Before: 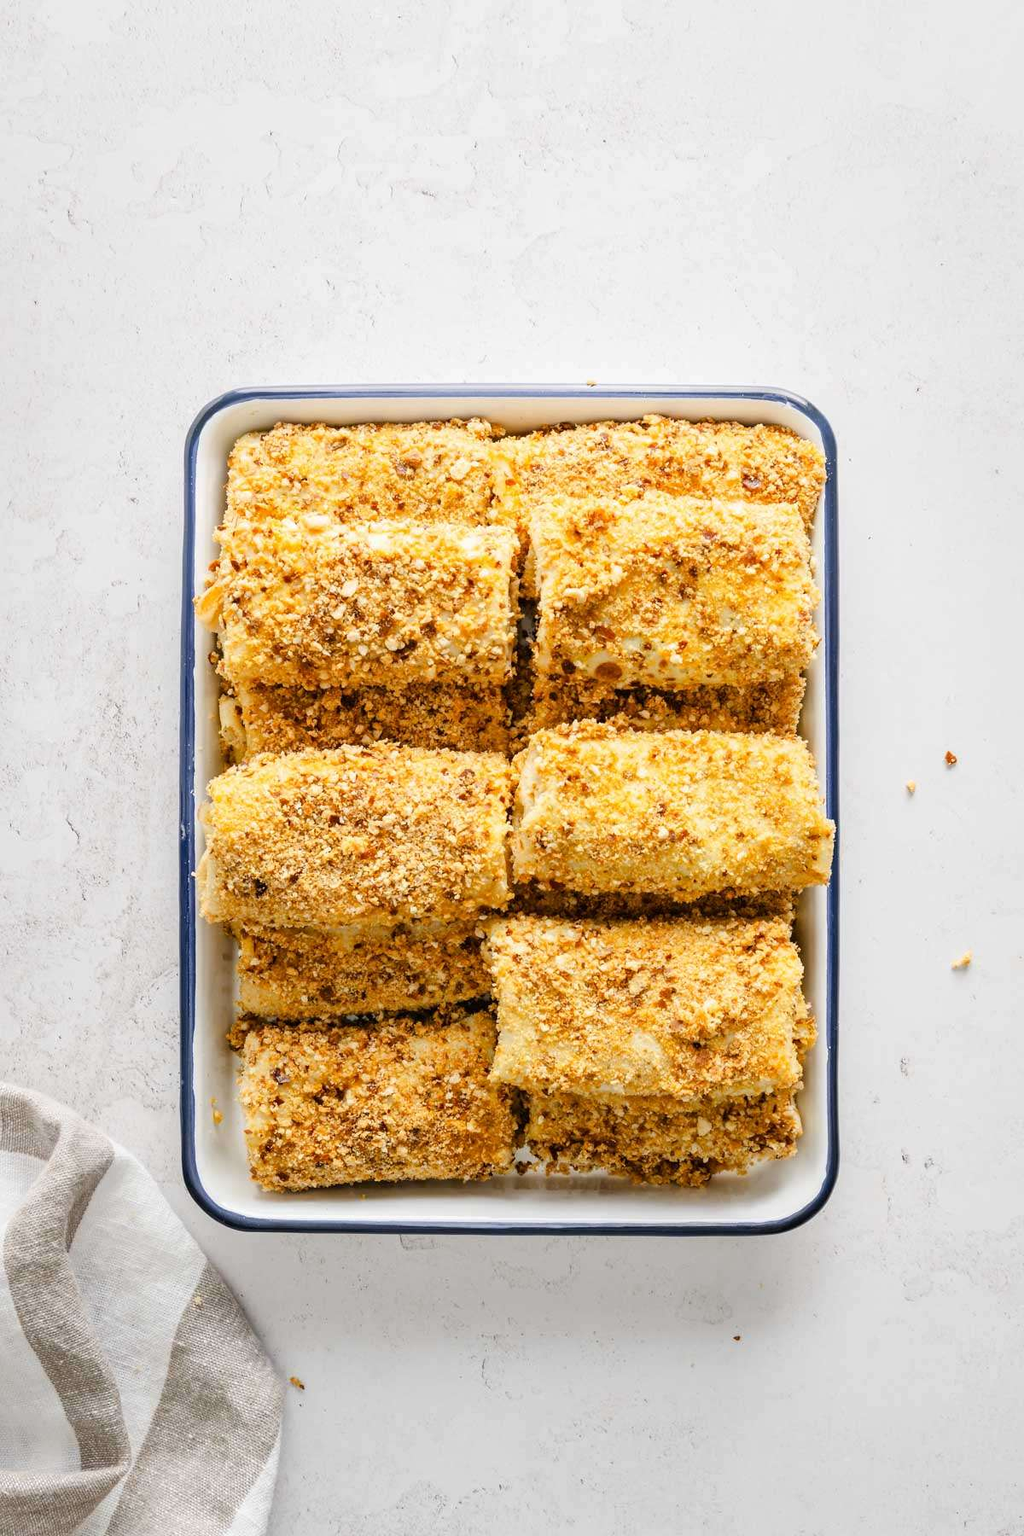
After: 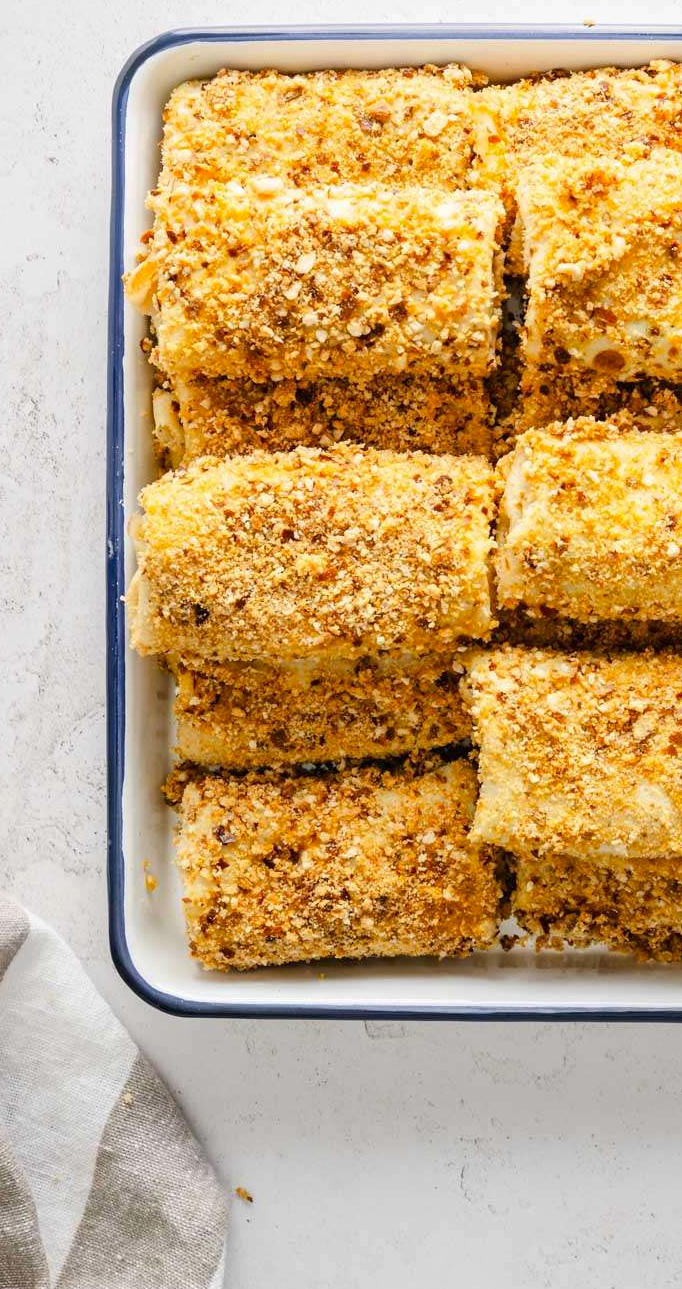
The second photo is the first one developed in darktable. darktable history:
crop: left 8.739%, top 23.675%, right 34.366%, bottom 4.662%
contrast brightness saturation: contrast 0.04, saturation 0.067
